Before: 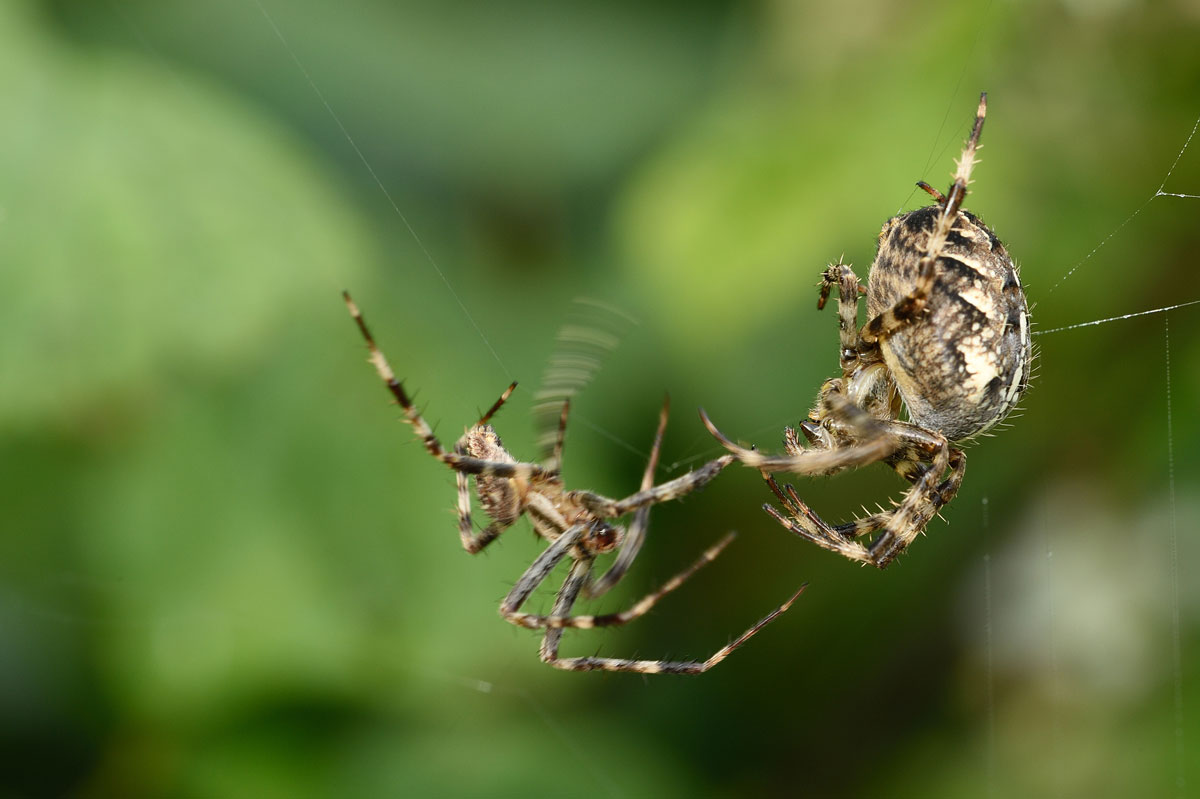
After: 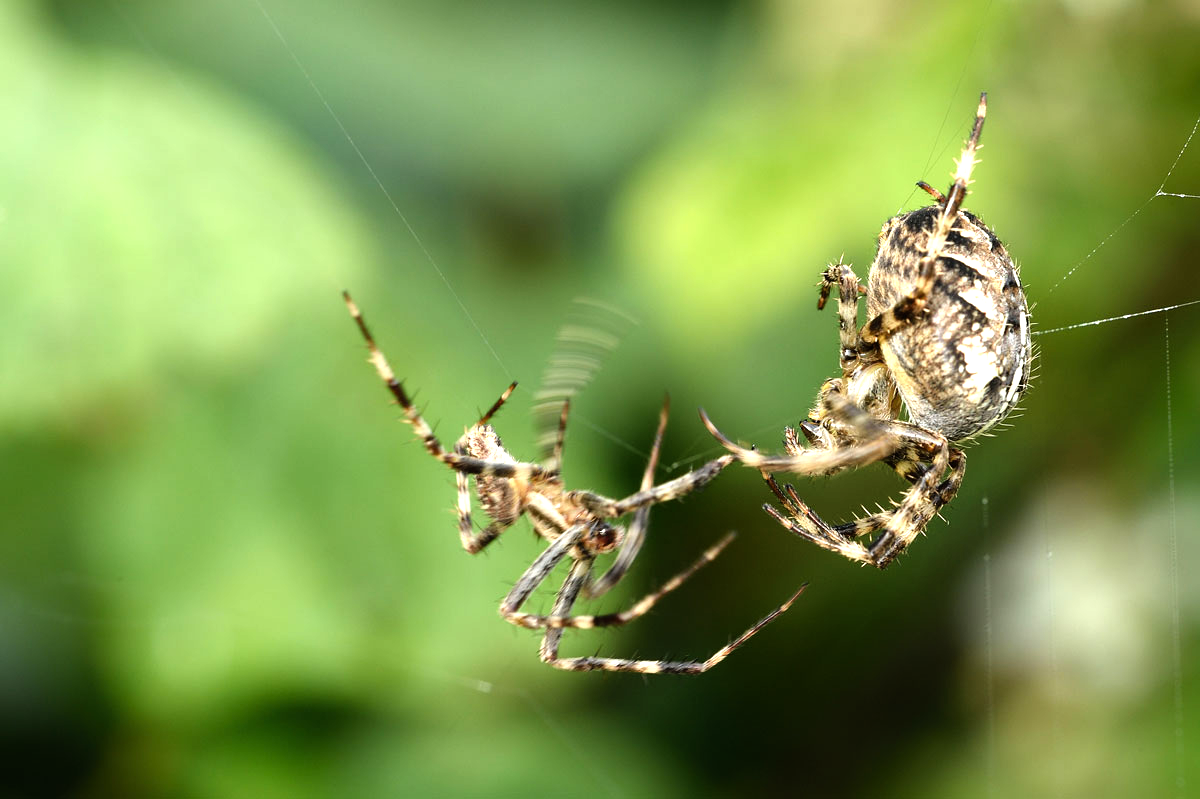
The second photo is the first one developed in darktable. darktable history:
tone equalizer: -8 EV -1.09 EV, -7 EV -1.04 EV, -6 EV -0.846 EV, -5 EV -0.56 EV, -3 EV 0.561 EV, -2 EV 0.88 EV, -1 EV 1 EV, +0 EV 1.06 EV
